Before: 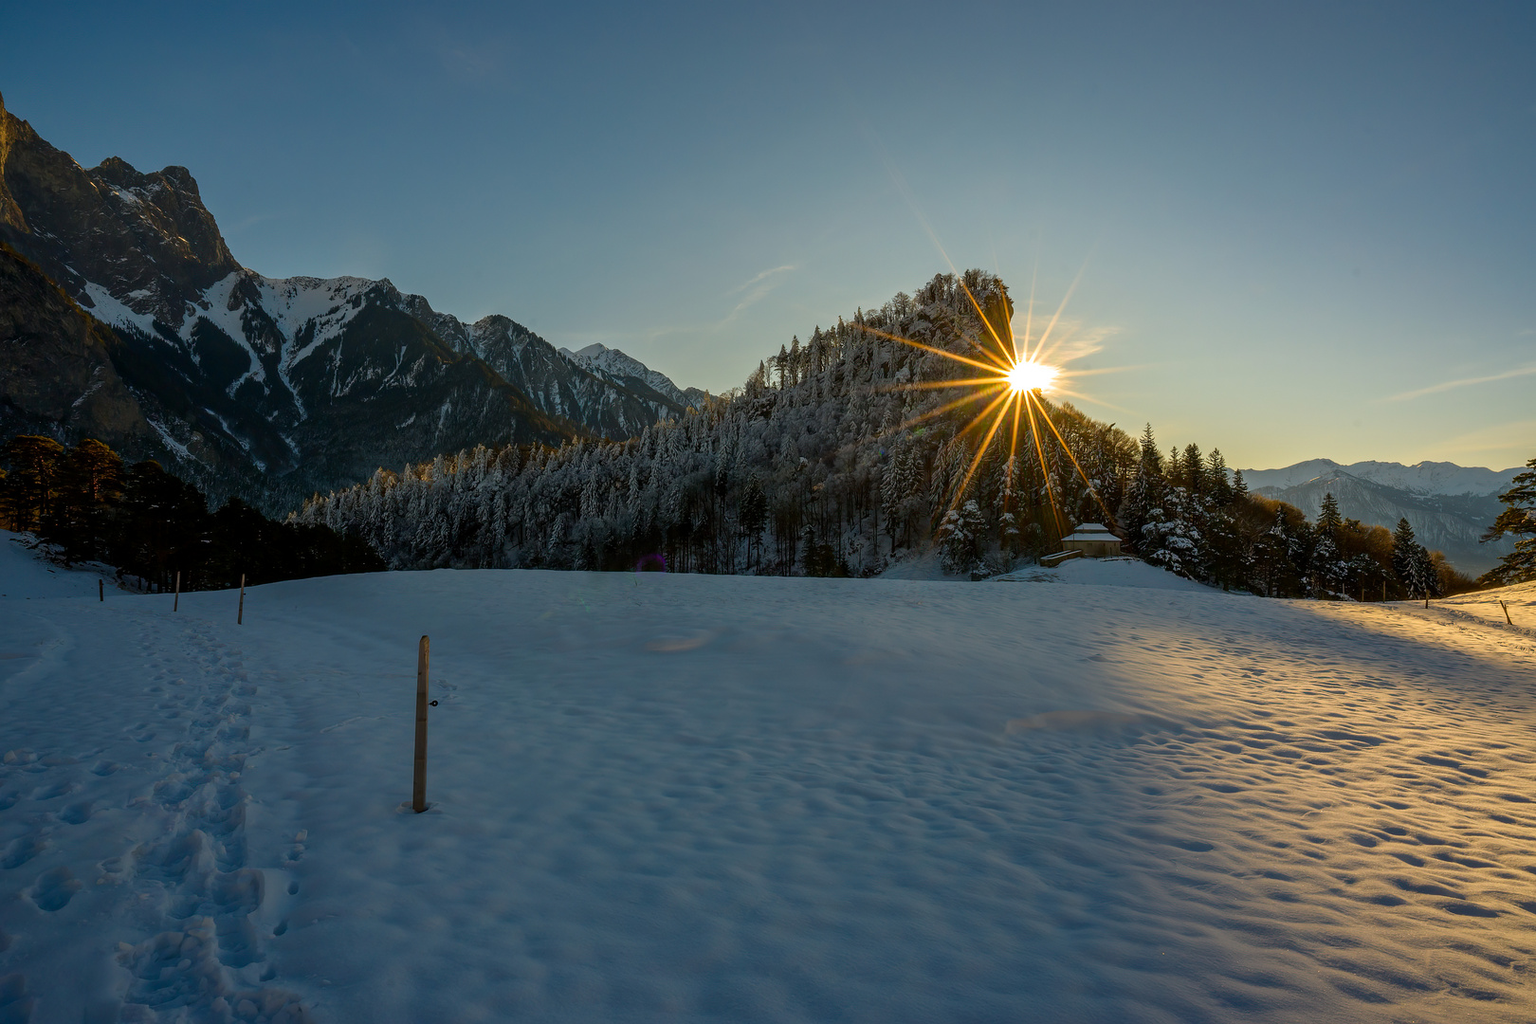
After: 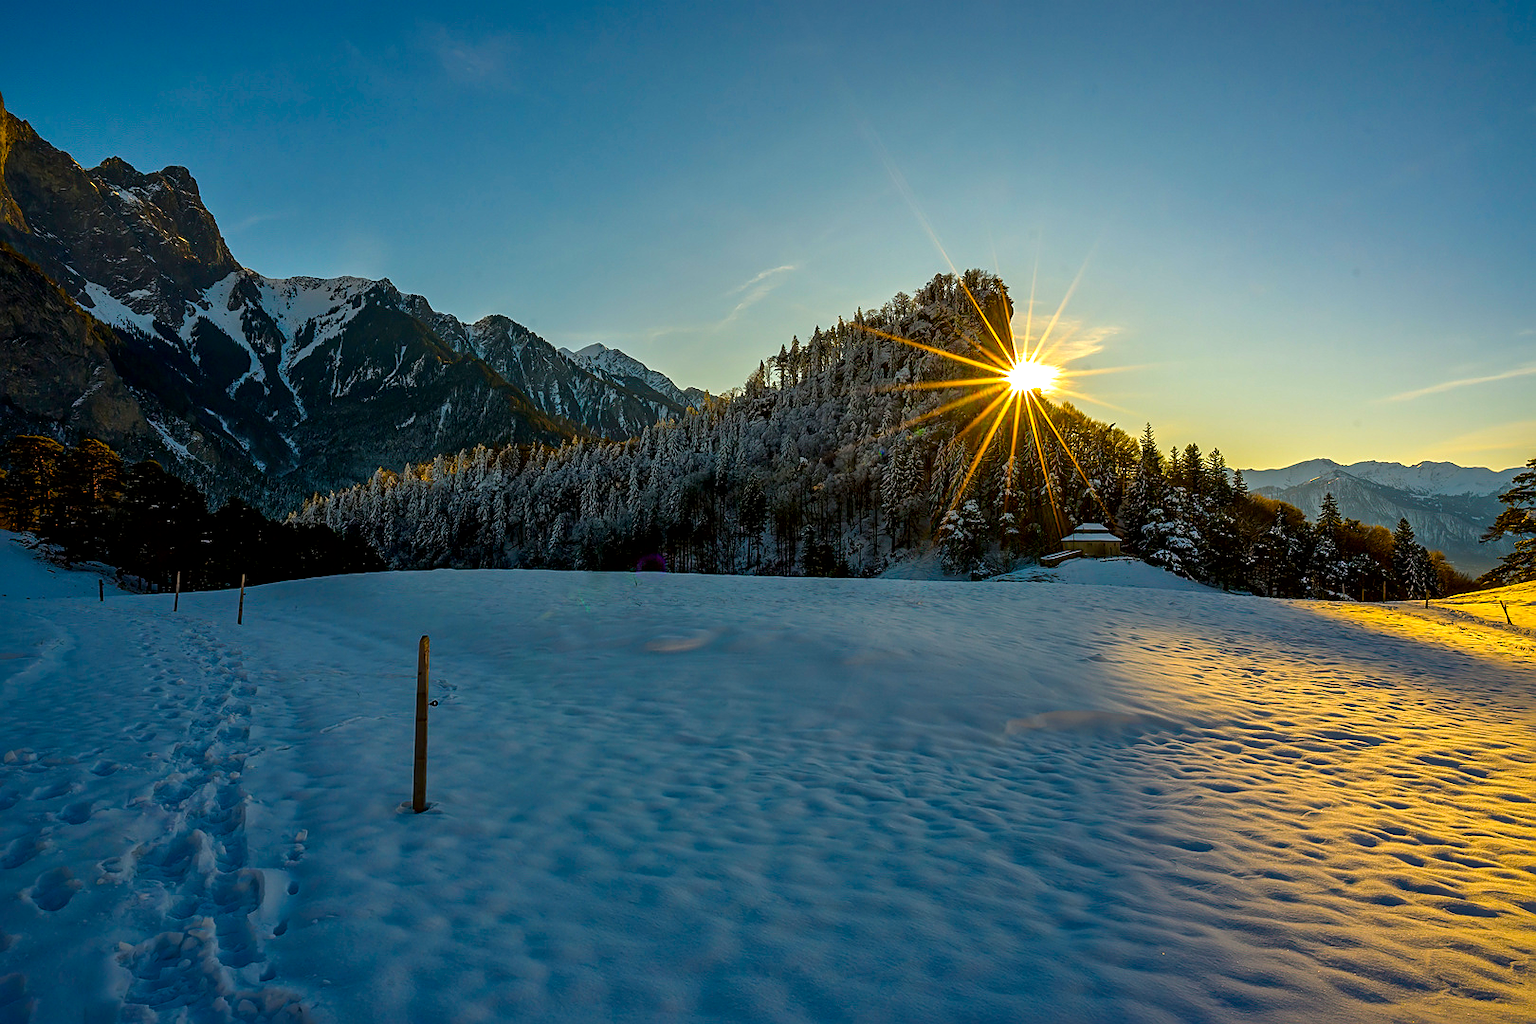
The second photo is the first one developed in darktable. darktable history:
local contrast: mode bilateral grid, contrast 20, coarseness 50, detail 149%, midtone range 0.2
color balance rgb: linear chroma grading › global chroma 19.471%, perceptual saturation grading › global saturation 35.69%, perceptual brilliance grading › highlights 7.938%, perceptual brilliance grading › mid-tones 3.527%, perceptual brilliance grading › shadows 2.432%
sharpen: radius 1.947
